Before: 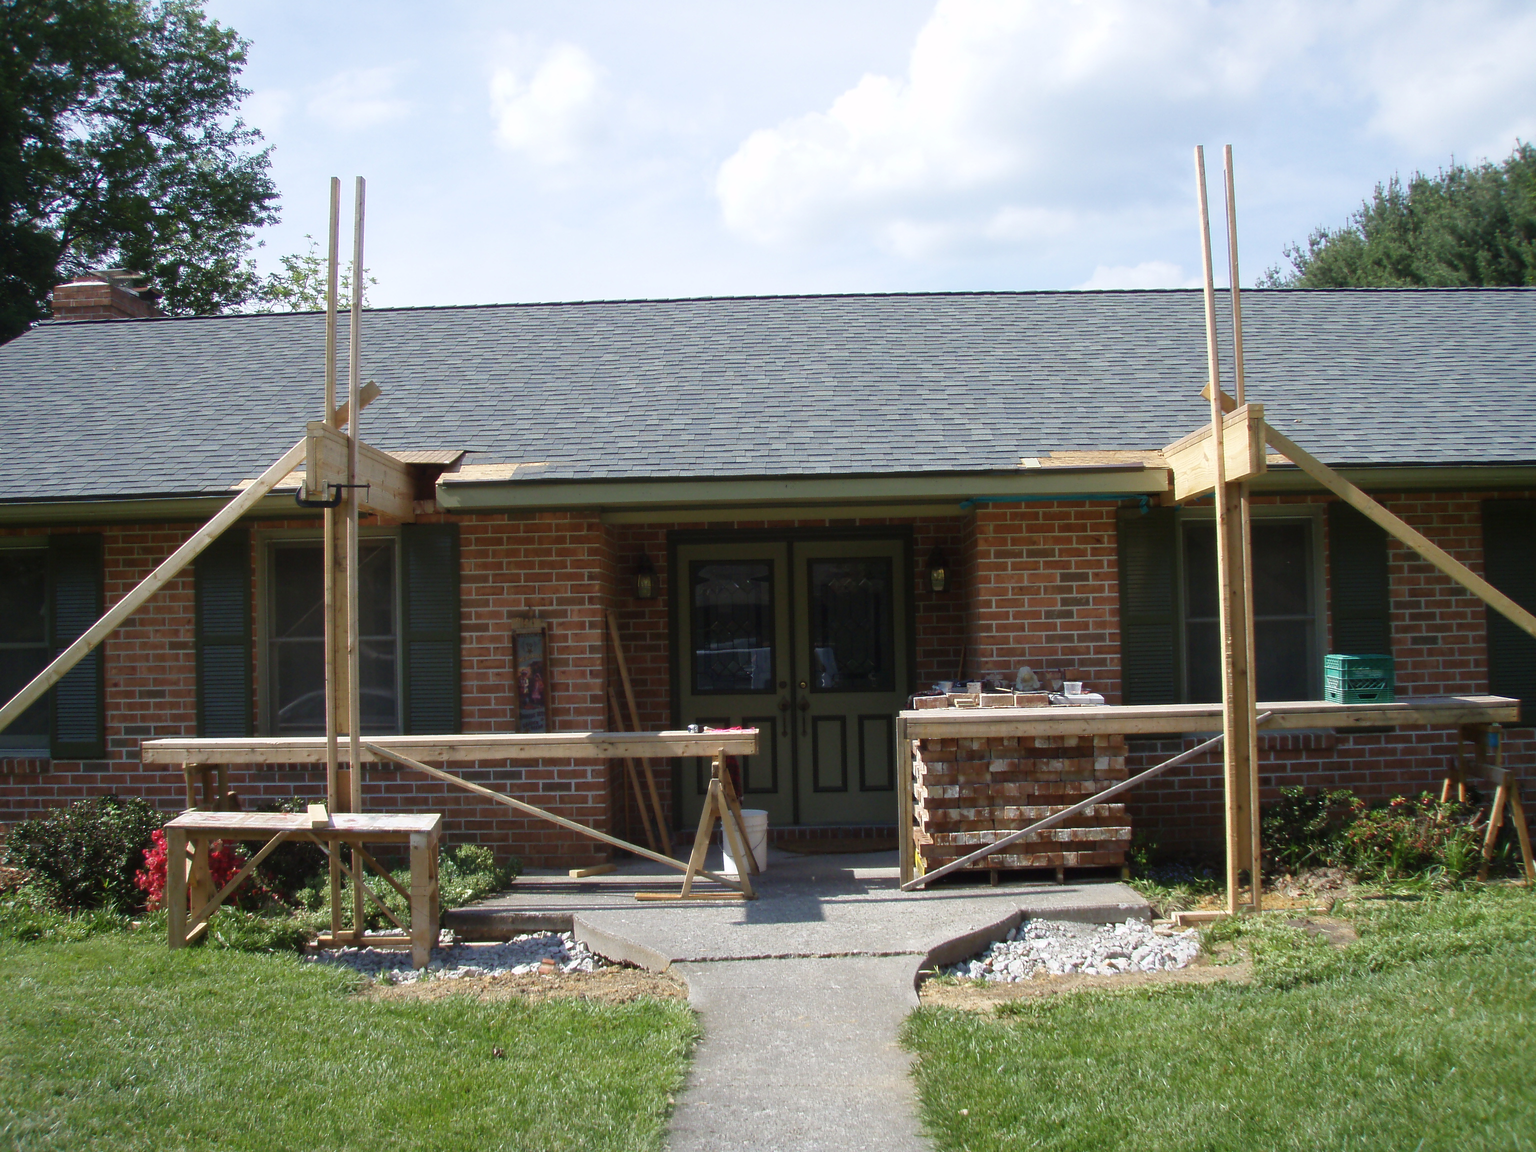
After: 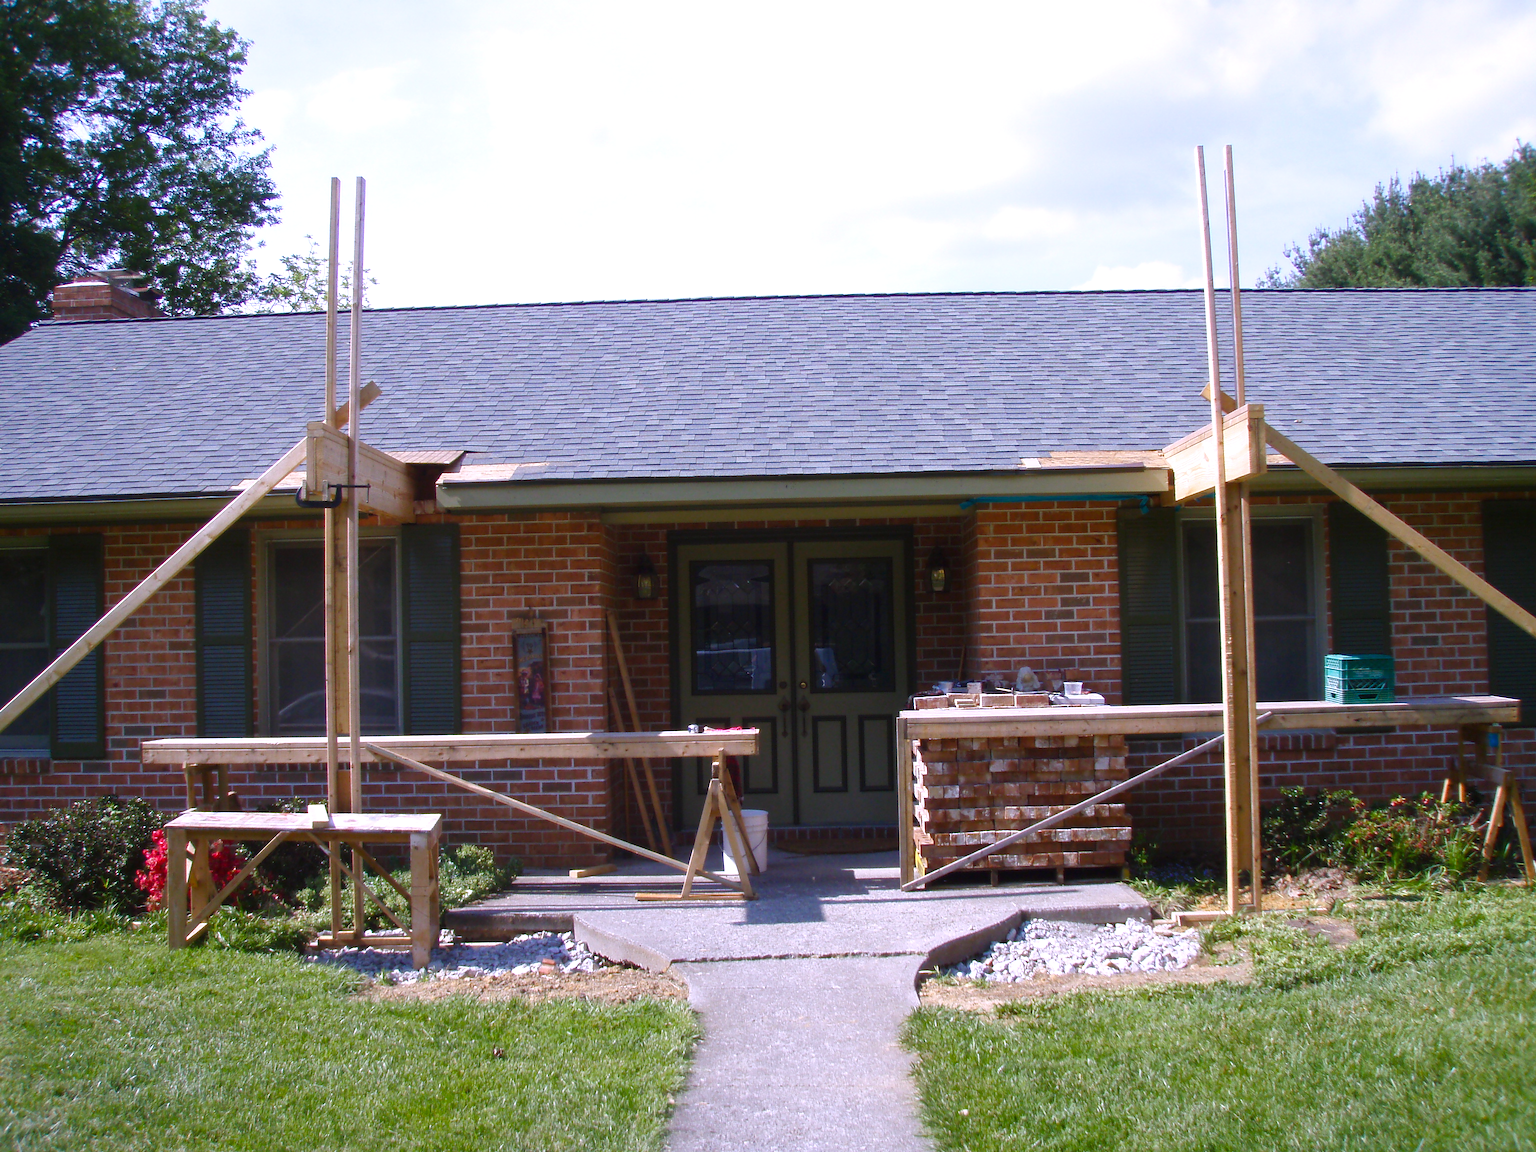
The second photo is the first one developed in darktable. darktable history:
color balance rgb: linear chroma grading › shadows 32%, linear chroma grading › global chroma -2%, linear chroma grading › mid-tones 4%, perceptual saturation grading › global saturation -2%, perceptual saturation grading › highlights -8%, perceptual saturation grading › mid-tones 8%, perceptual saturation grading › shadows 4%, perceptual brilliance grading › highlights 8%, perceptual brilliance grading › mid-tones 4%, perceptual brilliance grading › shadows 2%, global vibrance 16%, saturation formula JzAzBz (2021)
white balance: red 1.042, blue 1.17
